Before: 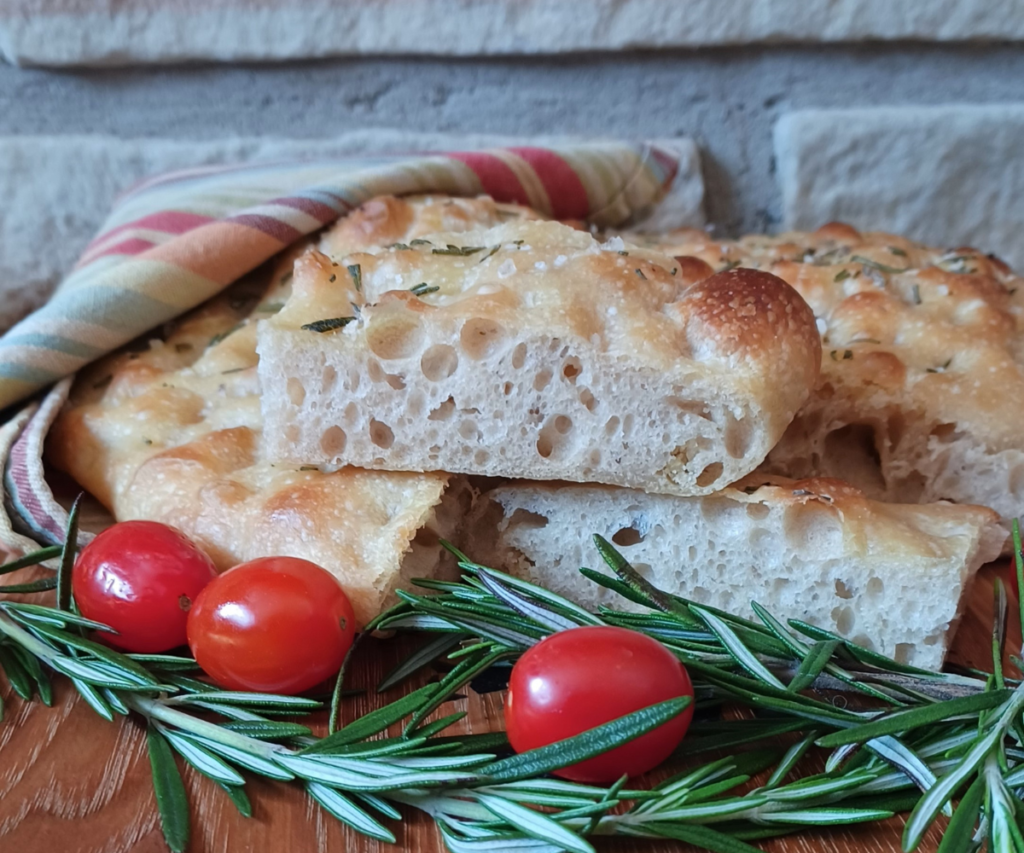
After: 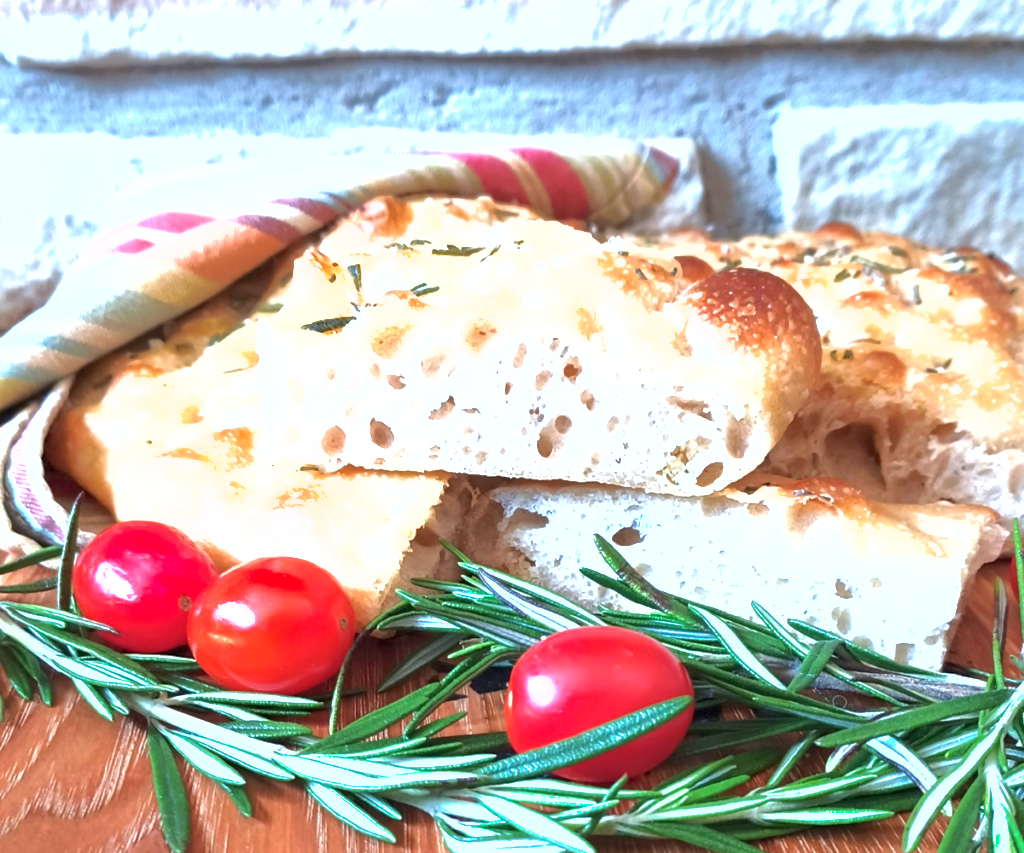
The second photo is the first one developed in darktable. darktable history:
exposure: black level correction 0.001, exposure 1.719 EV, compensate exposure bias true, compensate highlight preservation false
shadows and highlights: on, module defaults
